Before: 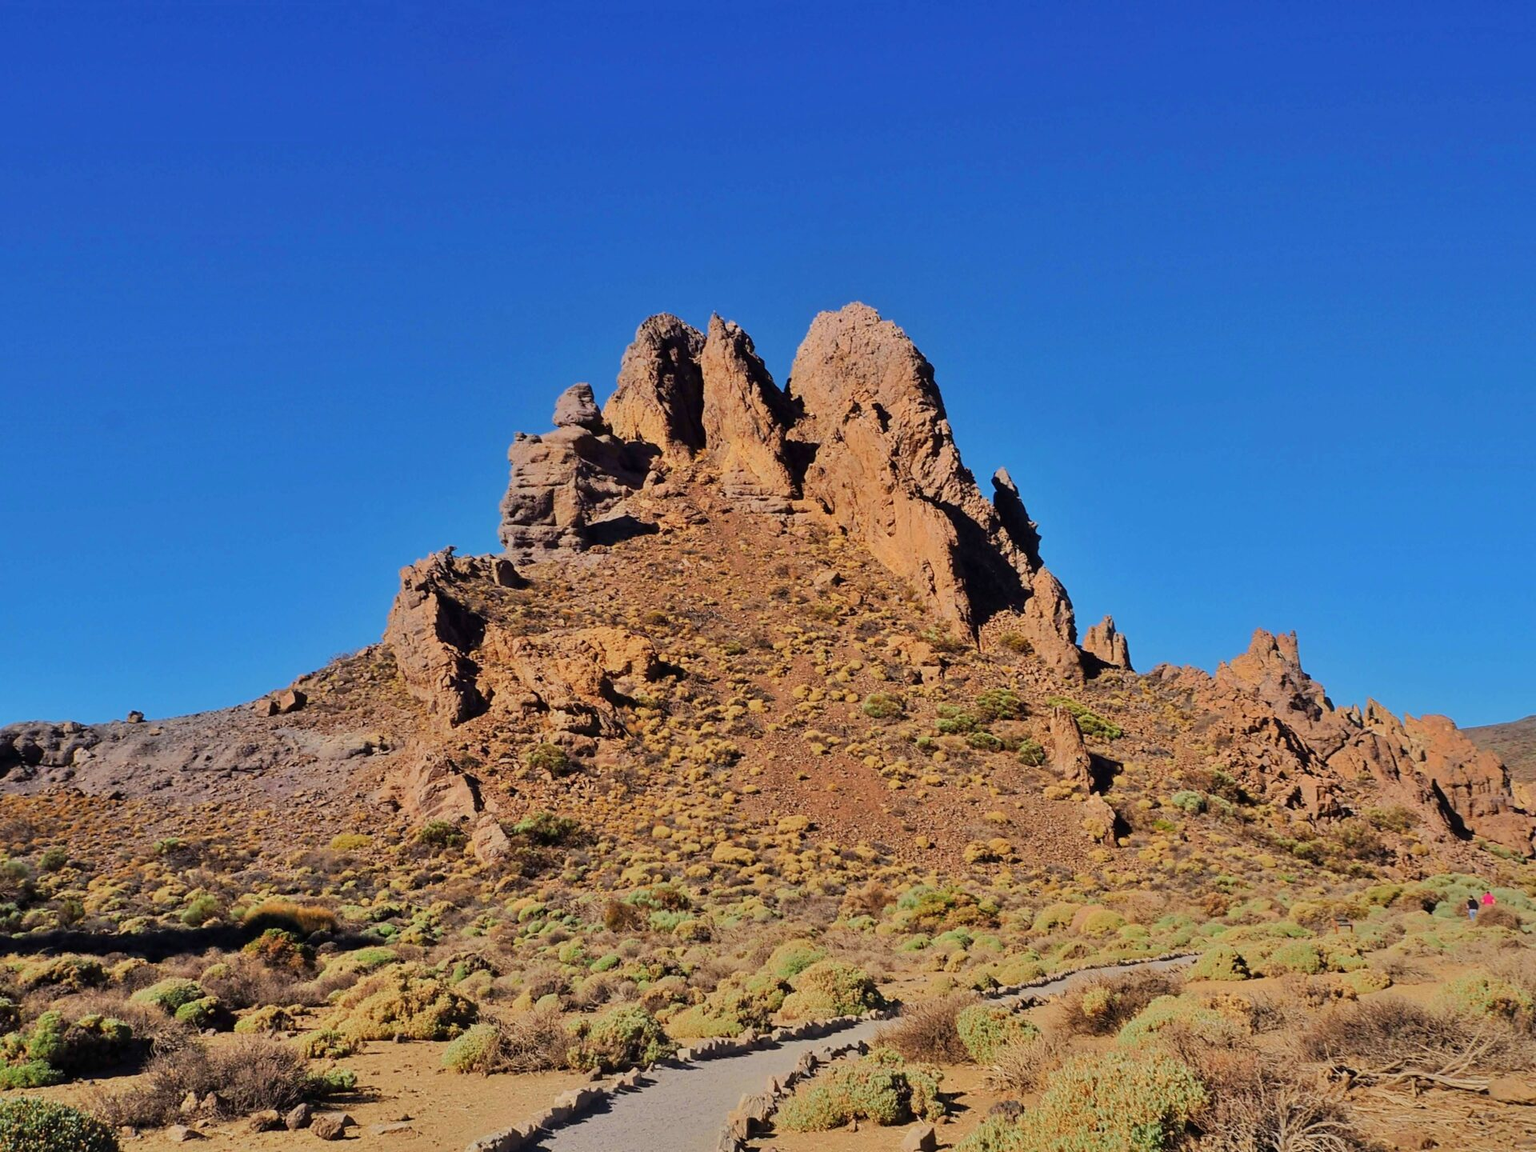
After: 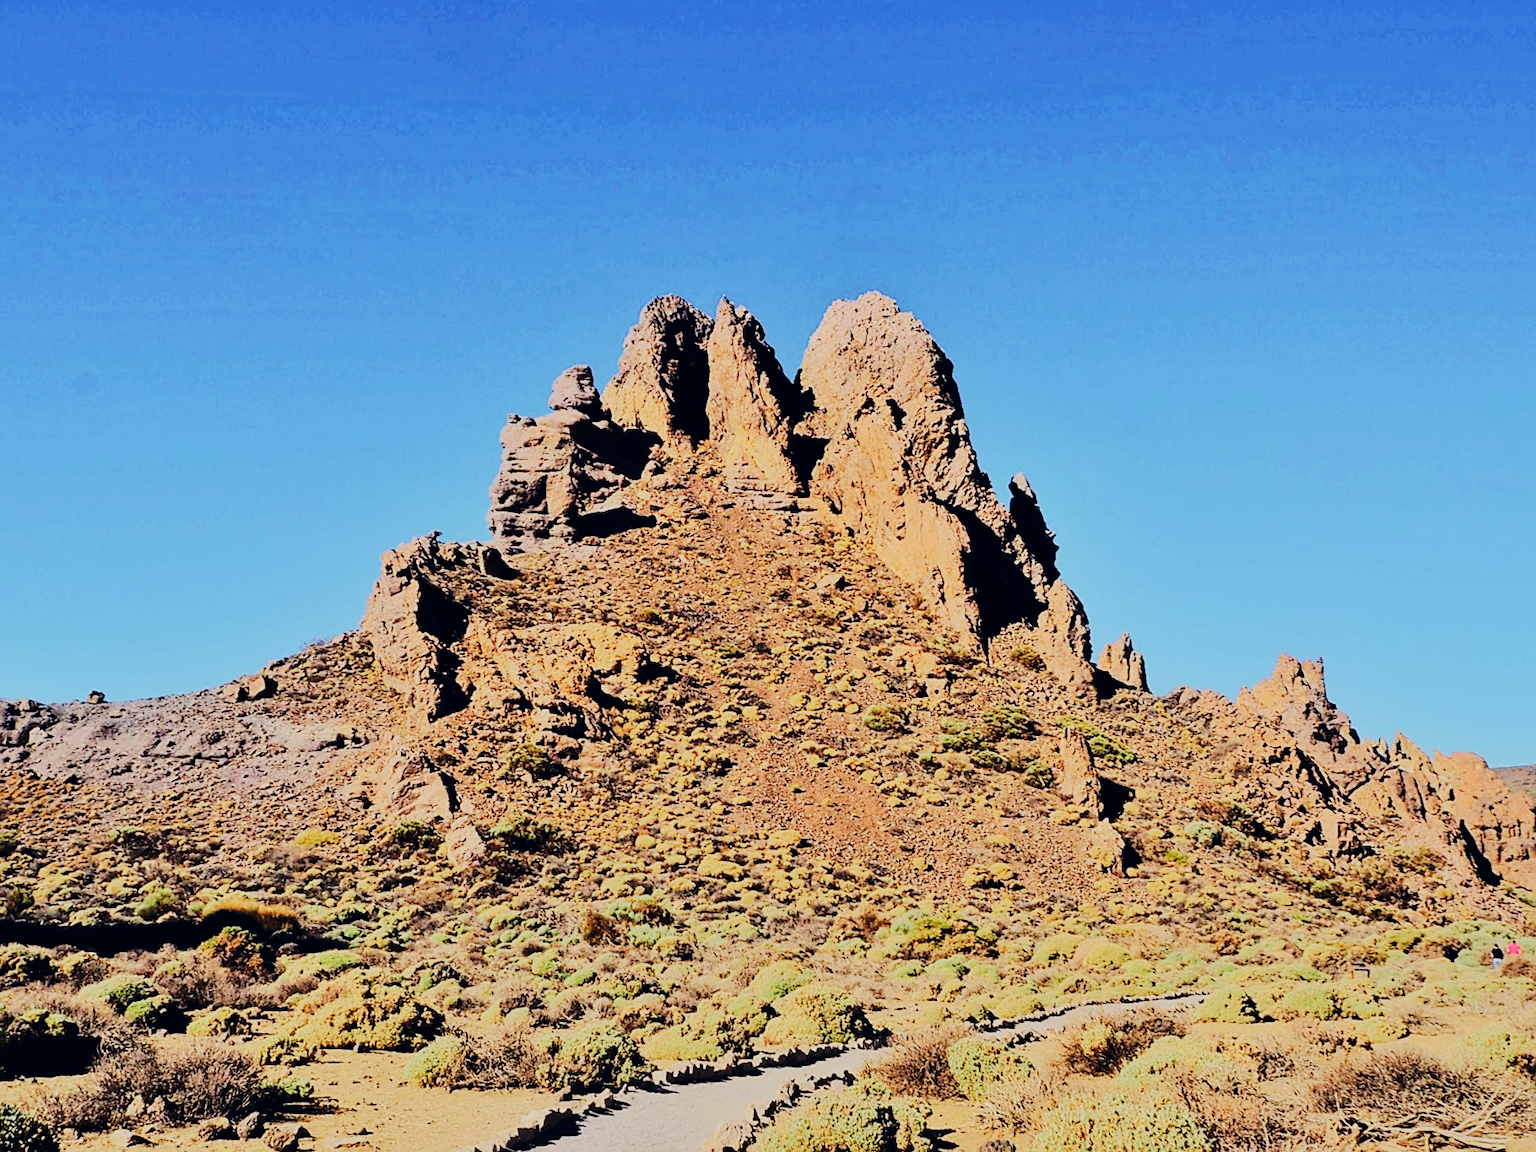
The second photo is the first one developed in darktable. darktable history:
color correction: highlights a* 0.207, highlights b* 2.7, shadows a* -0.874, shadows b* -4.78
crop and rotate: angle -2.38°
sharpen: on, module defaults
rgb curve: curves: ch0 [(0, 0) (0.284, 0.292) (0.505, 0.644) (1, 1)], compensate middle gray true
sigmoid: contrast 1.69, skew -0.23, preserve hue 0%, red attenuation 0.1, red rotation 0.035, green attenuation 0.1, green rotation -0.017, blue attenuation 0.15, blue rotation -0.052, base primaries Rec2020
